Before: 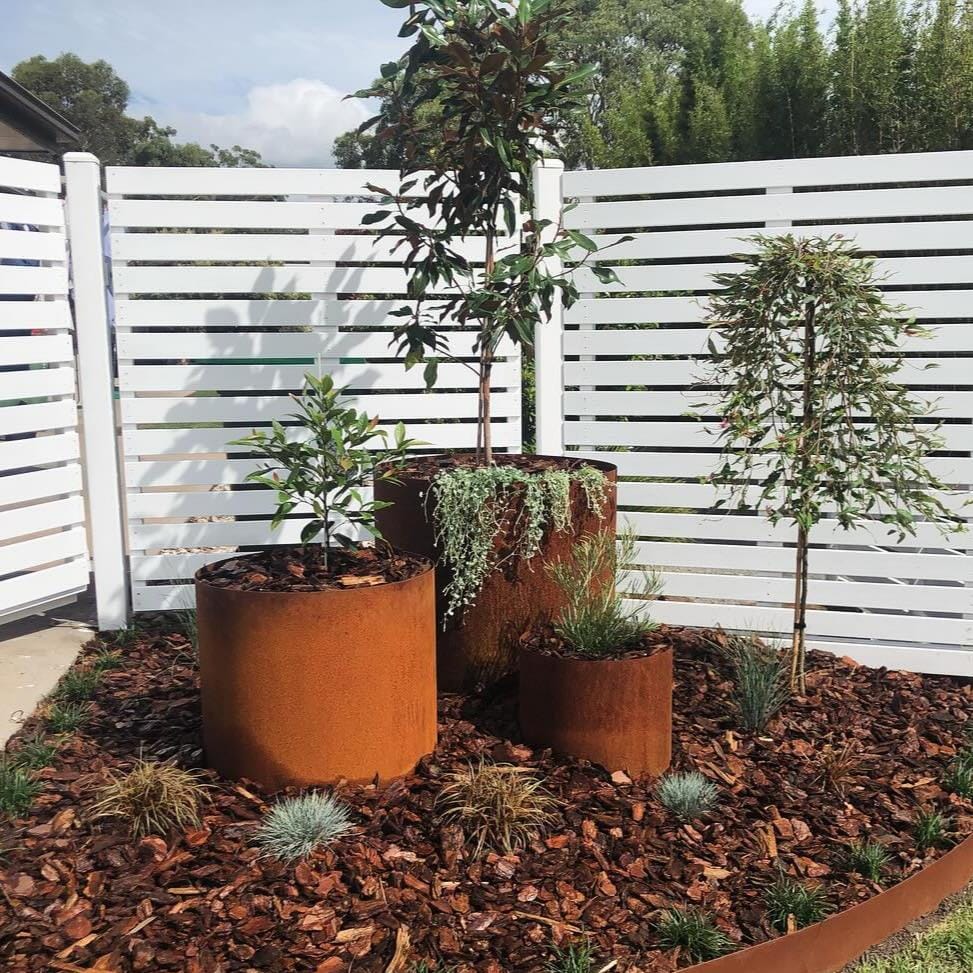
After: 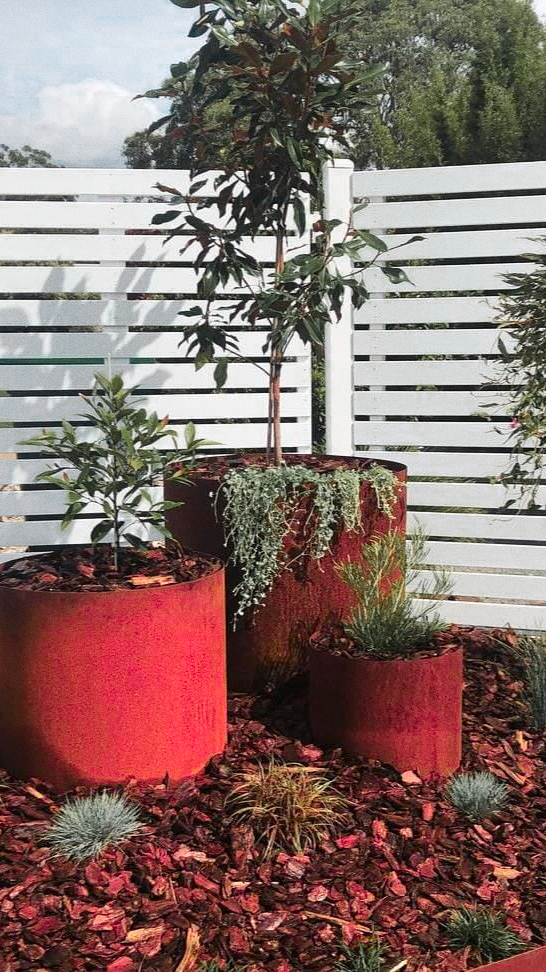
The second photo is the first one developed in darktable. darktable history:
grain: on, module defaults
crop: left 21.674%, right 22.086%
shadows and highlights: shadows 4.1, highlights -17.6, soften with gaussian
color zones: curves: ch0 [(0, 0.533) (0.126, 0.533) (0.234, 0.533) (0.368, 0.357) (0.5, 0.5) (0.625, 0.5) (0.74, 0.637) (0.875, 0.5)]; ch1 [(0.004, 0.708) (0.129, 0.662) (0.25, 0.5) (0.375, 0.331) (0.496, 0.396) (0.625, 0.649) (0.739, 0.26) (0.875, 0.5) (1, 0.478)]; ch2 [(0, 0.409) (0.132, 0.403) (0.236, 0.558) (0.379, 0.448) (0.5, 0.5) (0.625, 0.5) (0.691, 0.39) (0.875, 0.5)]
